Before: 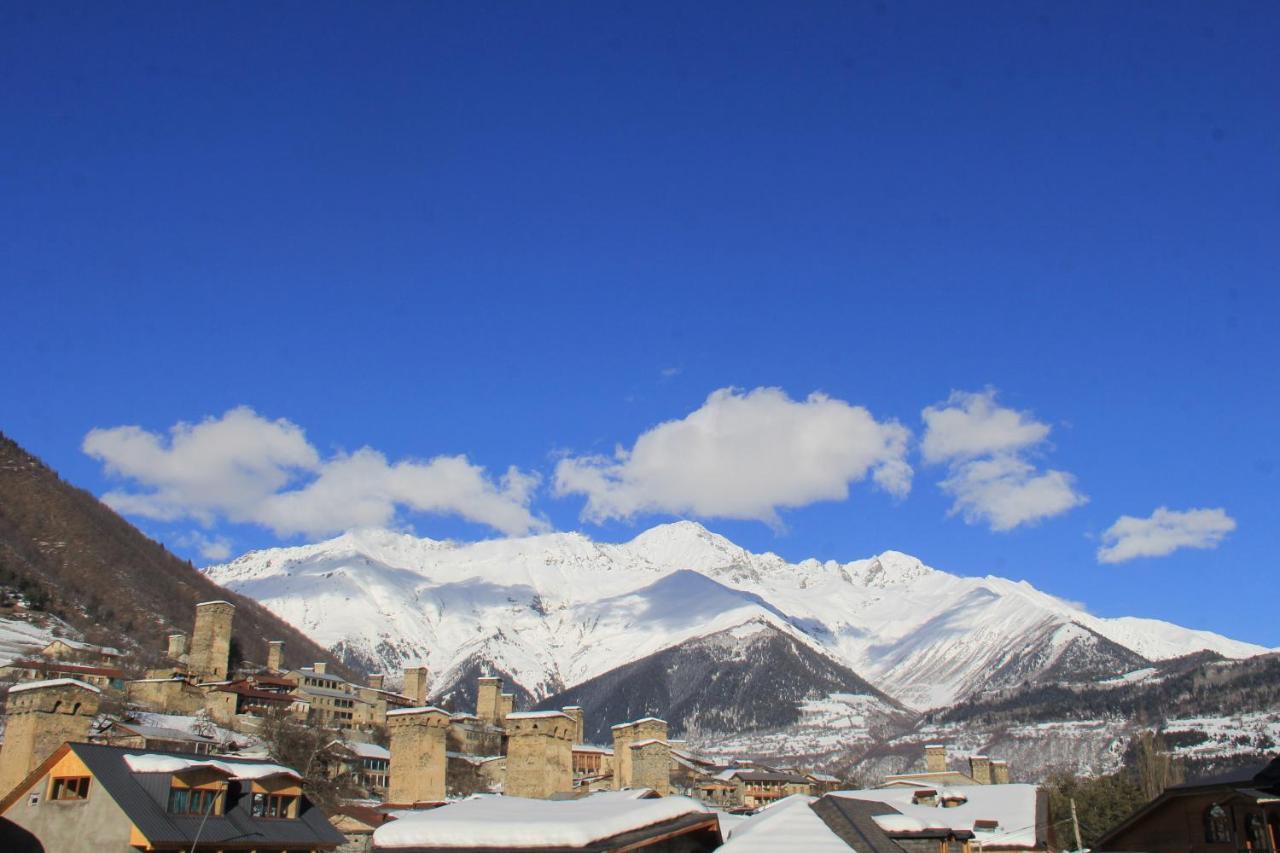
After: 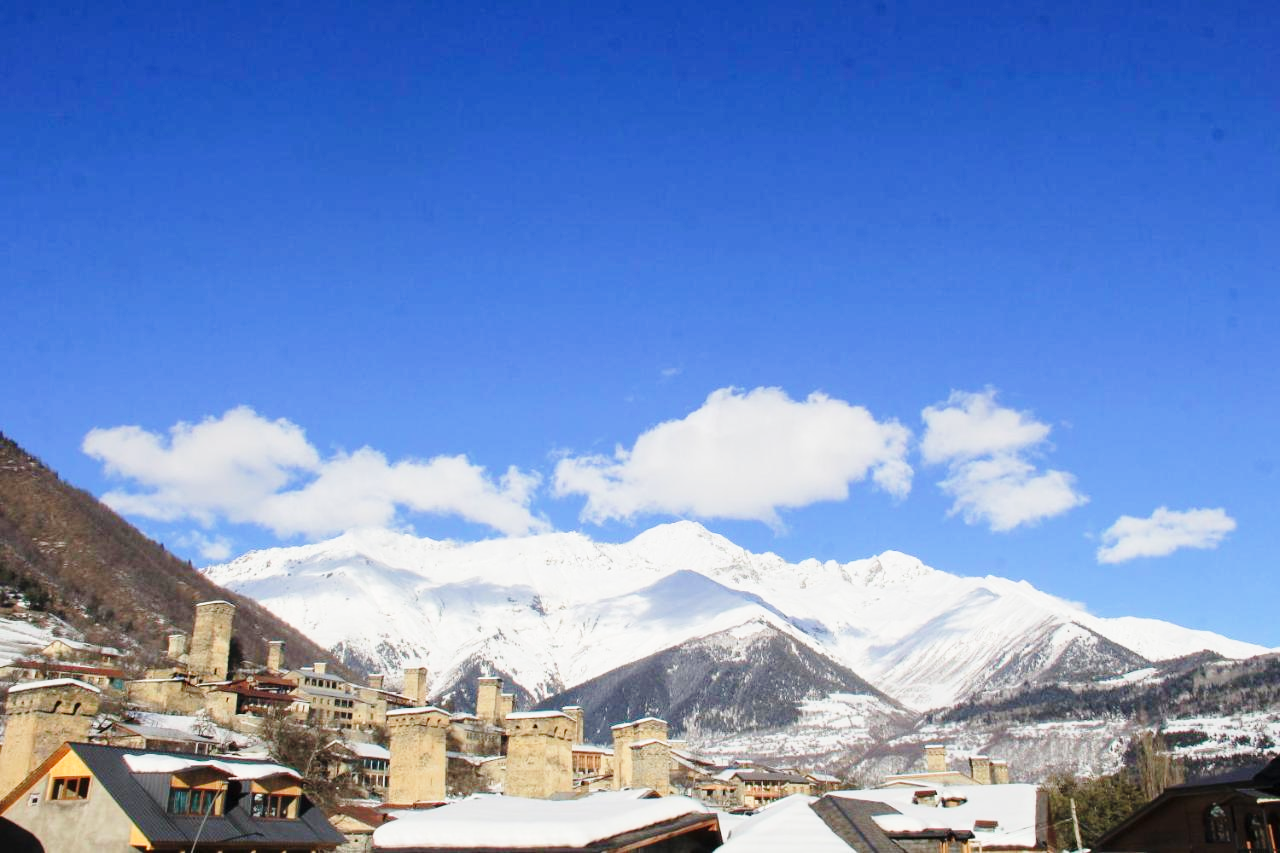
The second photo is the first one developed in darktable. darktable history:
contrast brightness saturation: saturation -0.05
base curve: curves: ch0 [(0, 0) (0.028, 0.03) (0.121, 0.232) (0.46, 0.748) (0.859, 0.968) (1, 1)], preserve colors none
